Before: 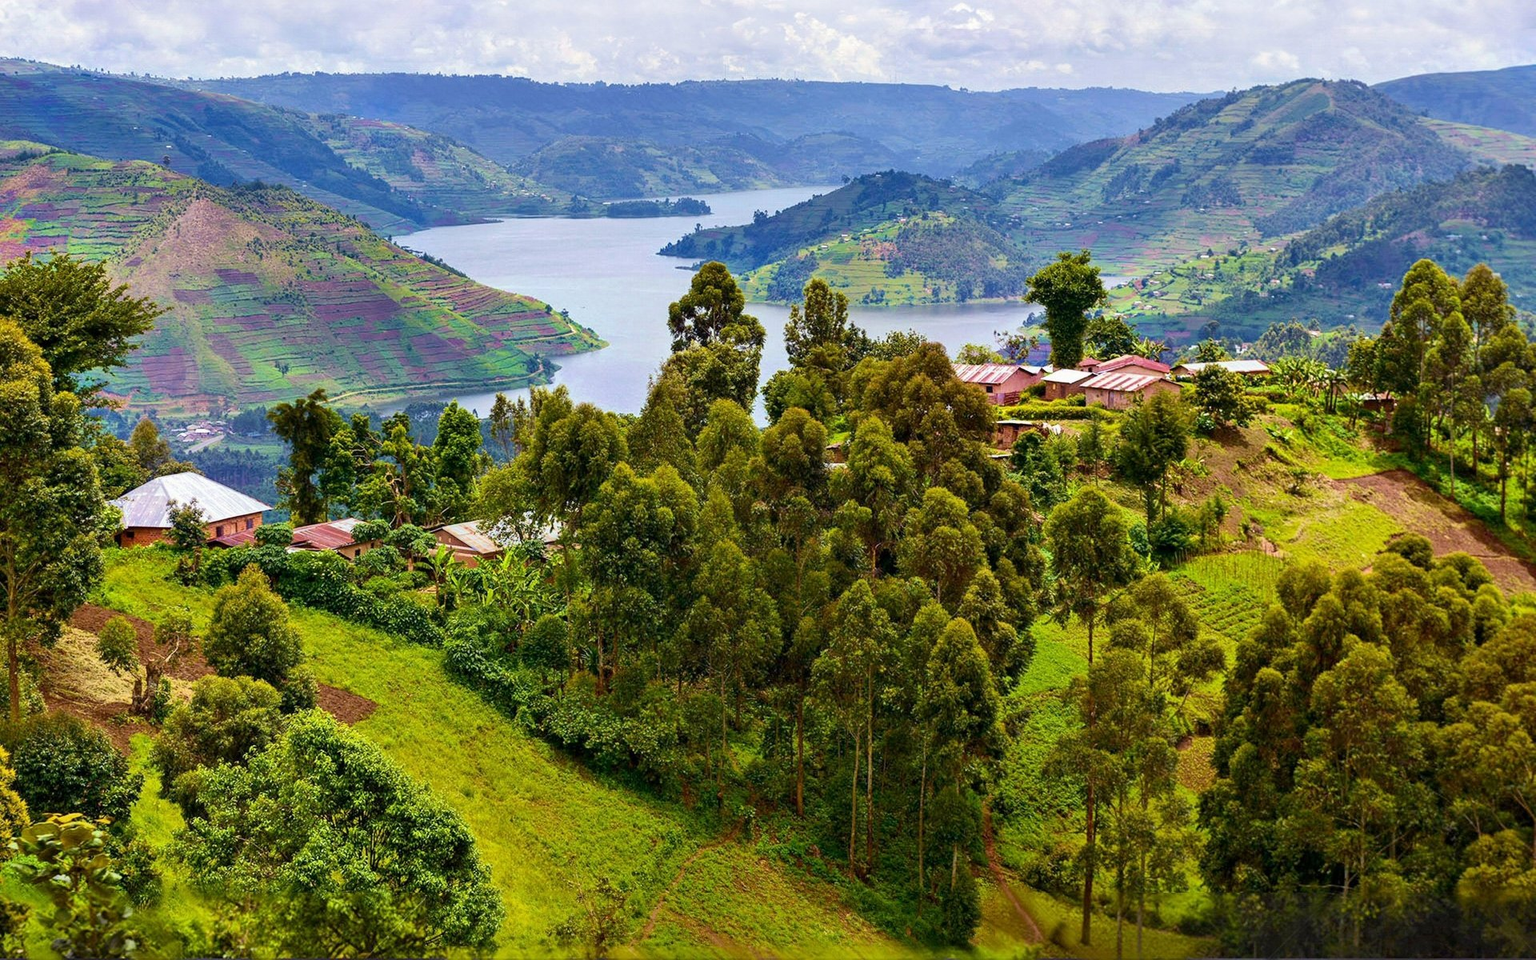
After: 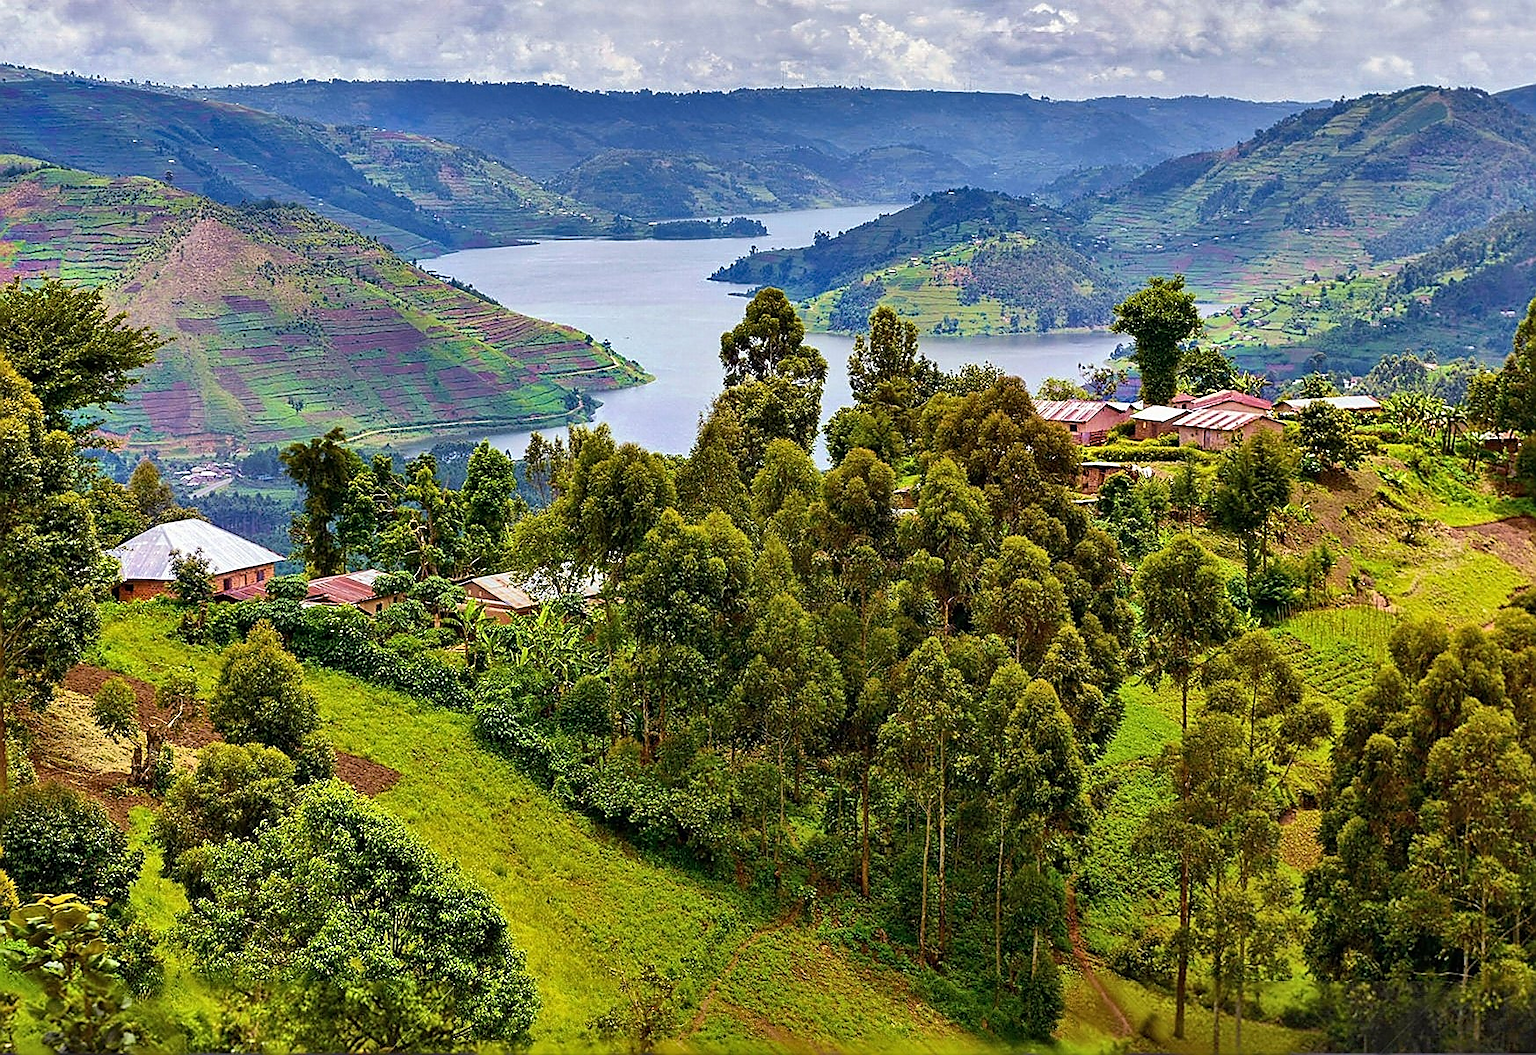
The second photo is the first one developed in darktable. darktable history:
sharpen: radius 1.388, amount 1.236, threshold 0.788
shadows and highlights: white point adjustment 0.101, highlights -70.61, soften with gaussian
crop and rotate: left 0.852%, right 8.14%
exposure: compensate highlight preservation false
